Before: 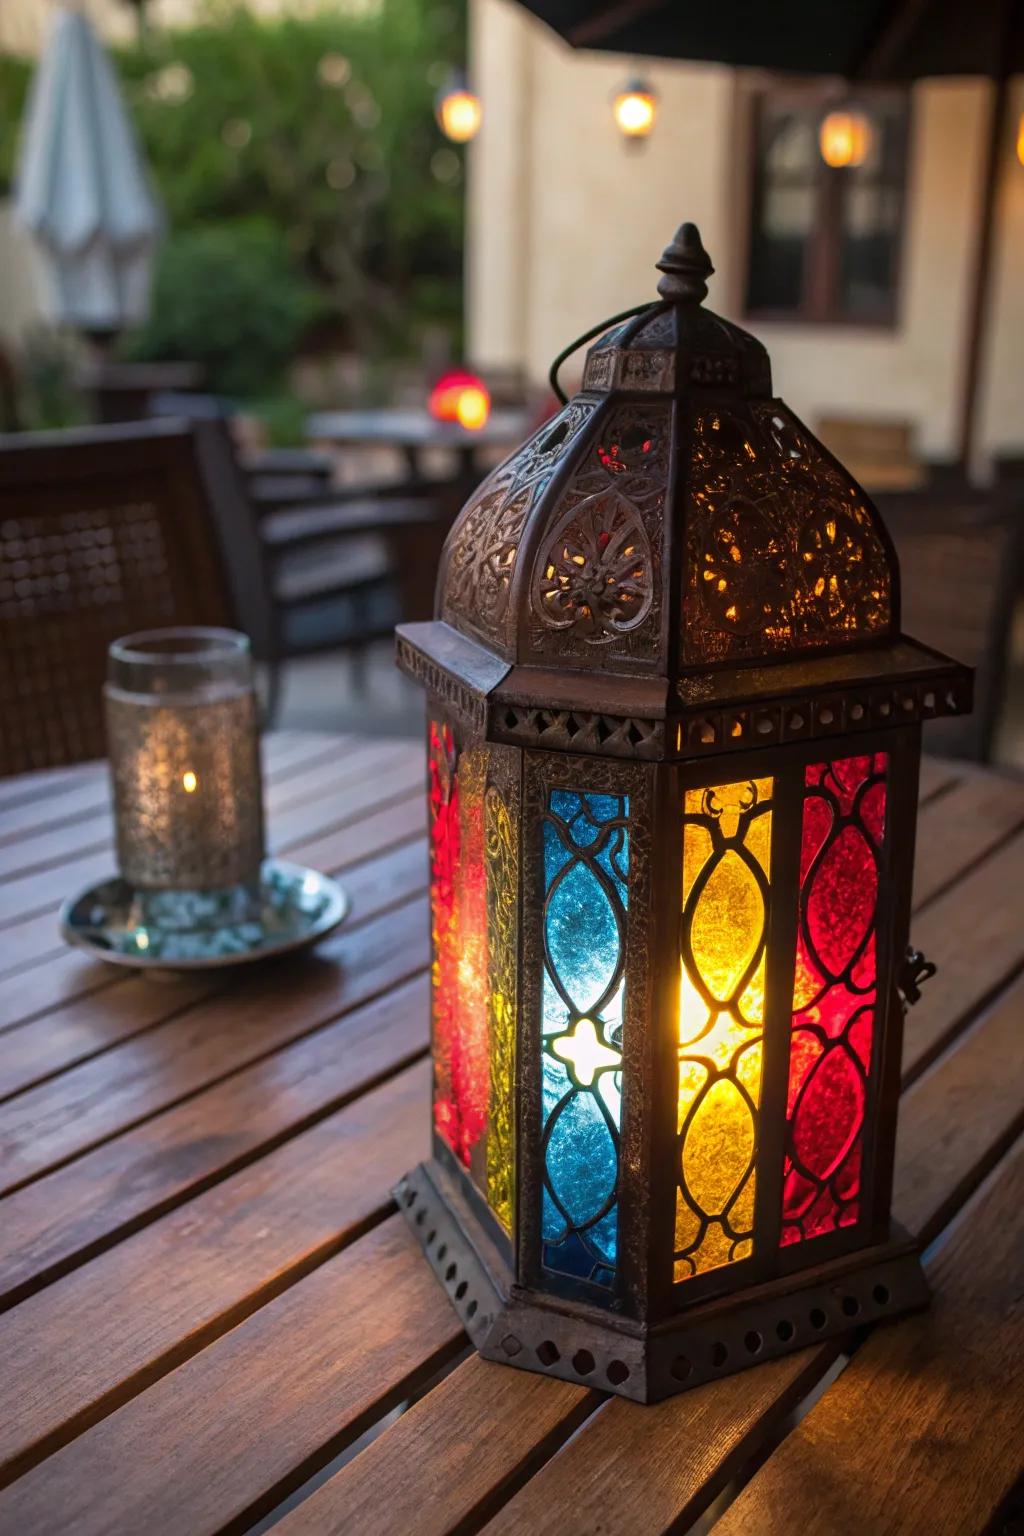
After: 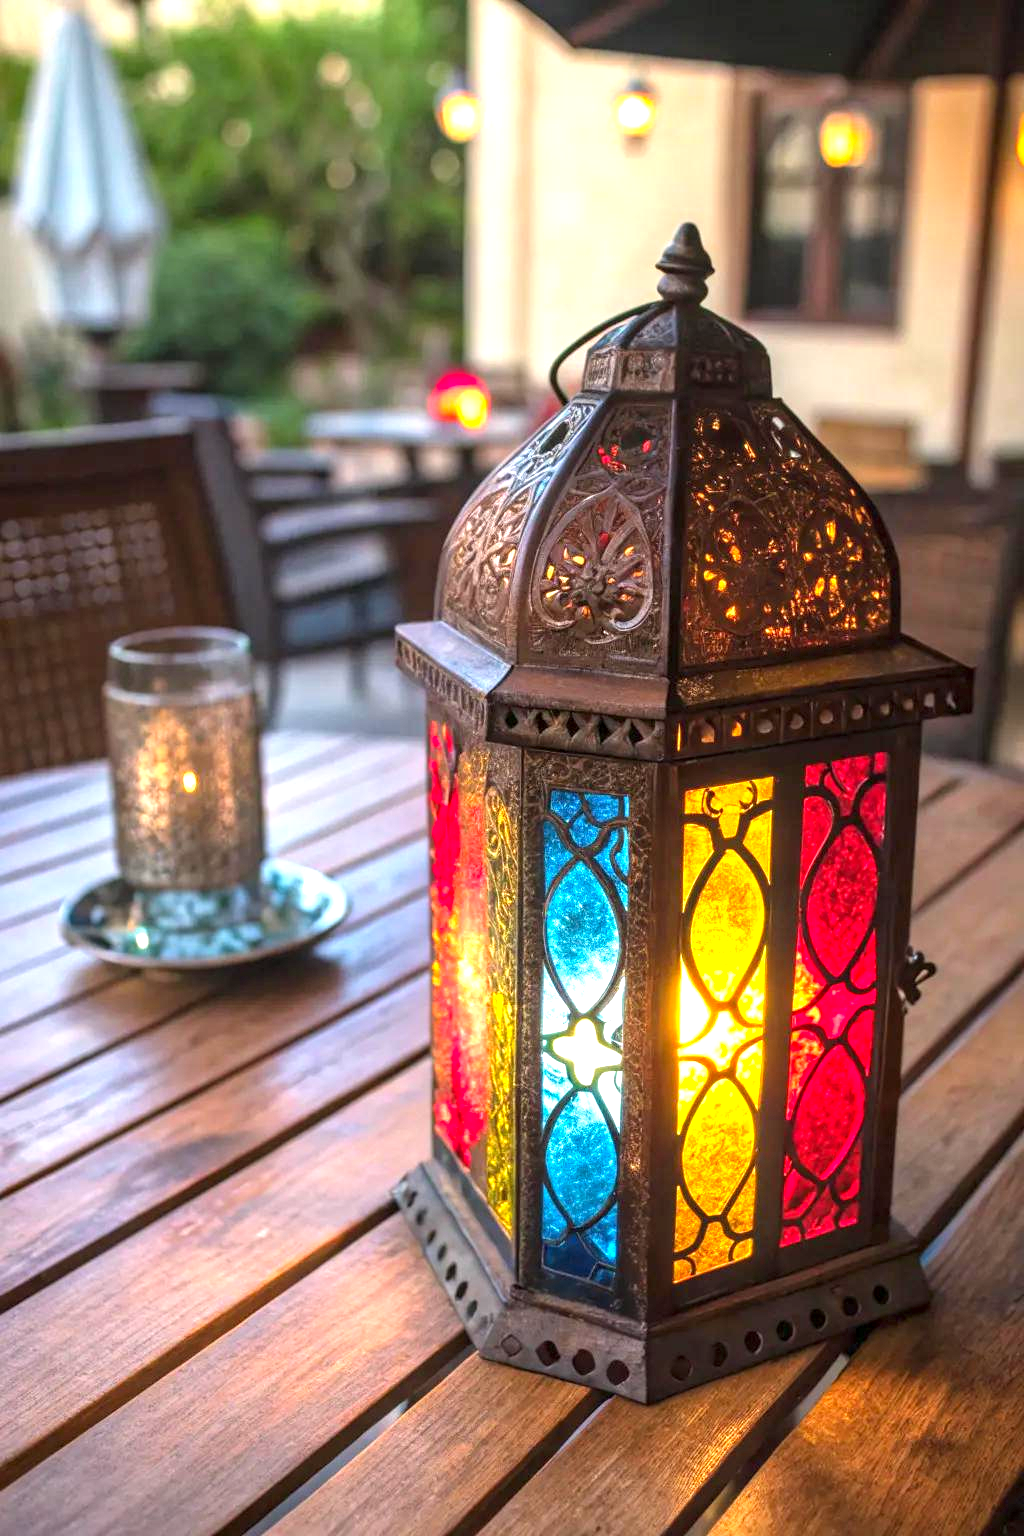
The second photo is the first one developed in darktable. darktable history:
exposure: black level correction 0, exposure 1.2 EV, compensate exposure bias true, compensate highlight preservation false
local contrast: on, module defaults
contrast brightness saturation: contrast 0.029, brightness 0.059, saturation 0.131
